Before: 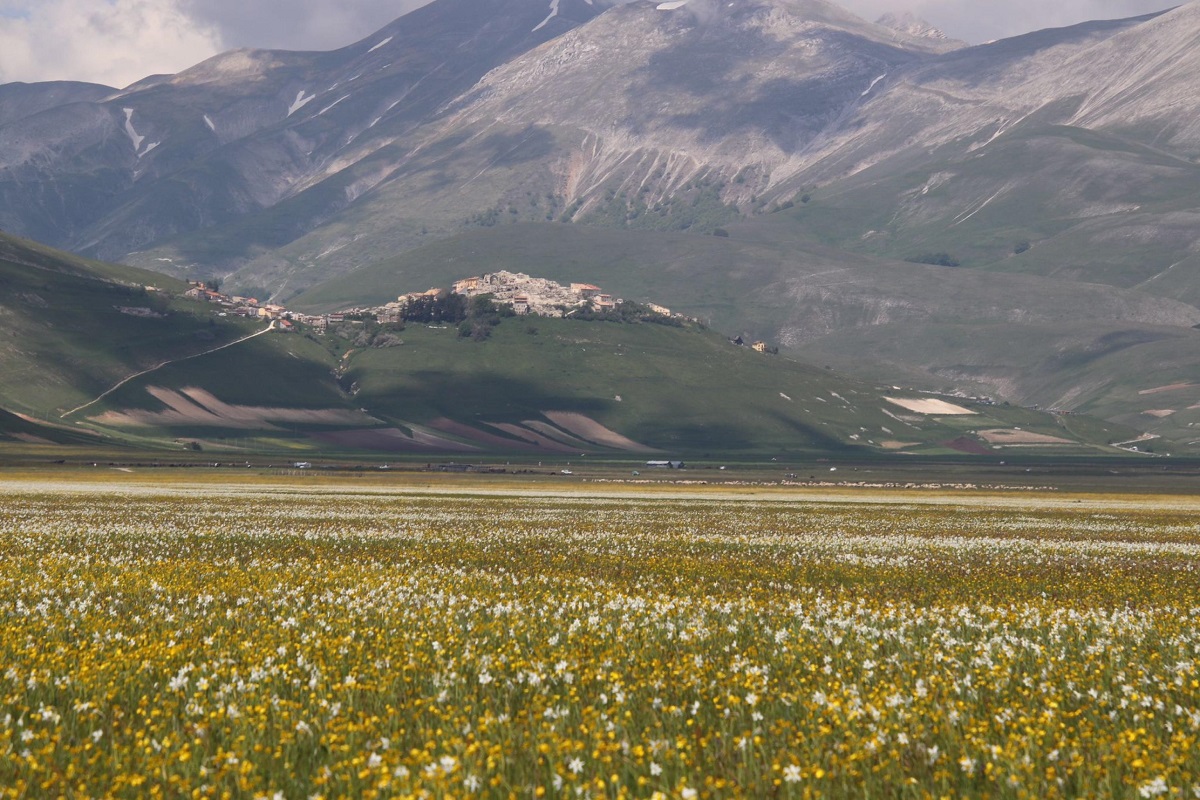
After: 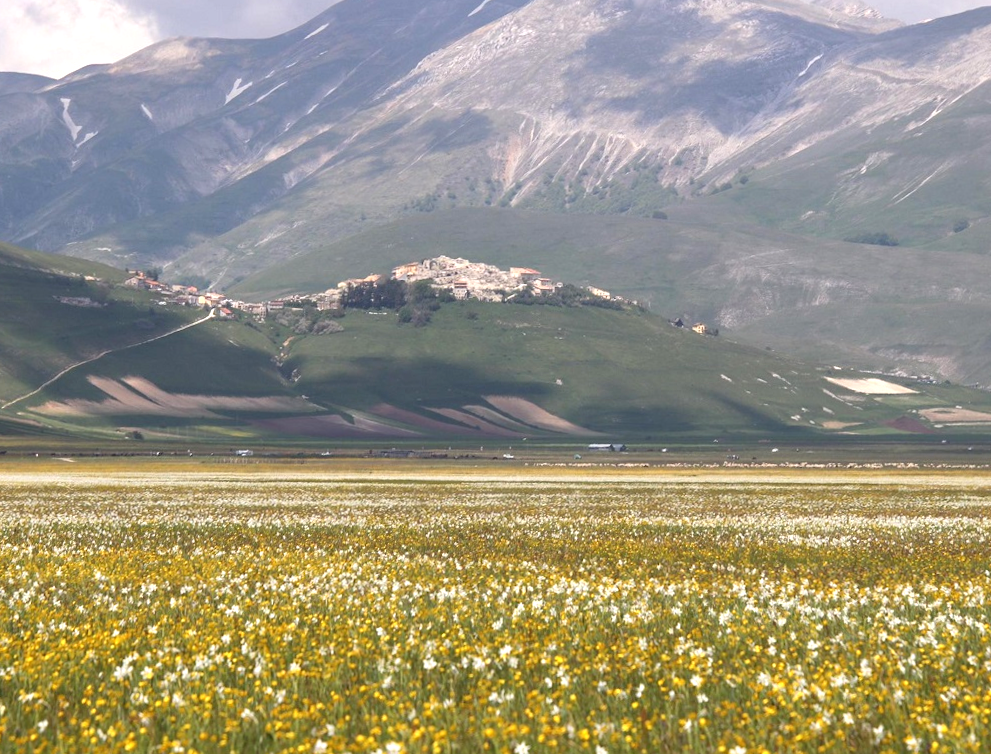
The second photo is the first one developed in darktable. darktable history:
exposure: black level correction 0, exposure 0.691 EV, compensate highlight preservation false
crop and rotate: angle 0.733°, left 4.118%, top 1.178%, right 11.653%, bottom 2.701%
